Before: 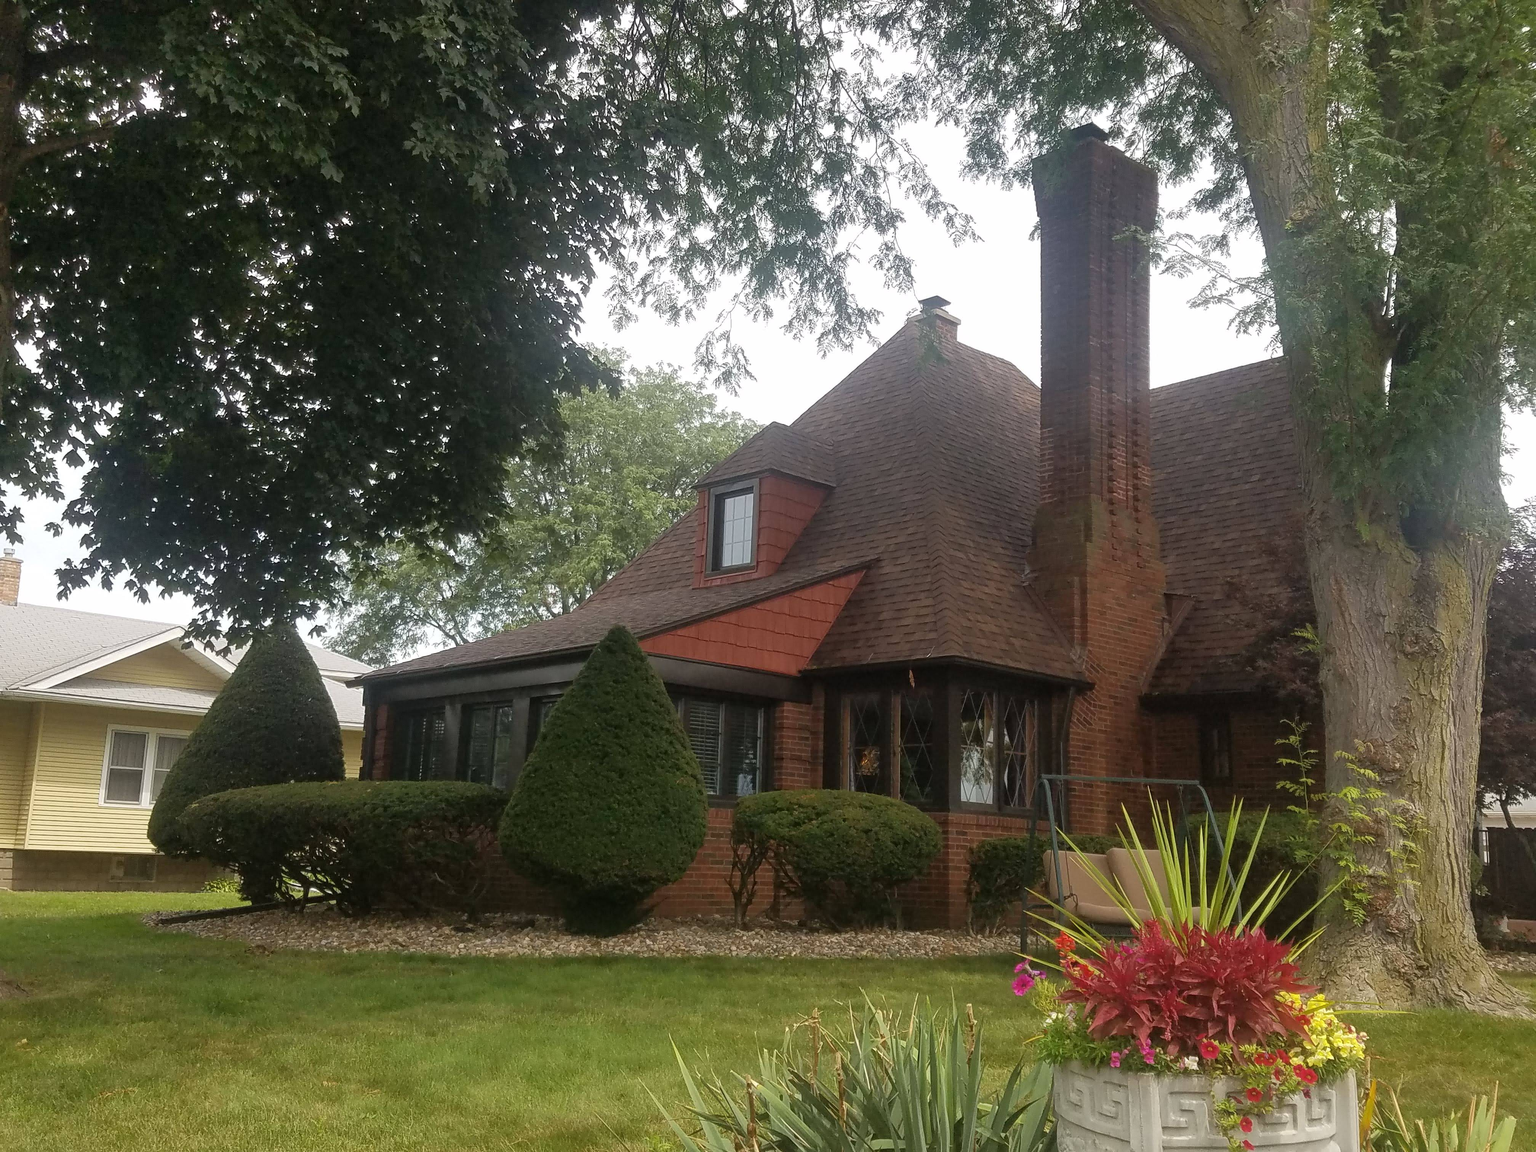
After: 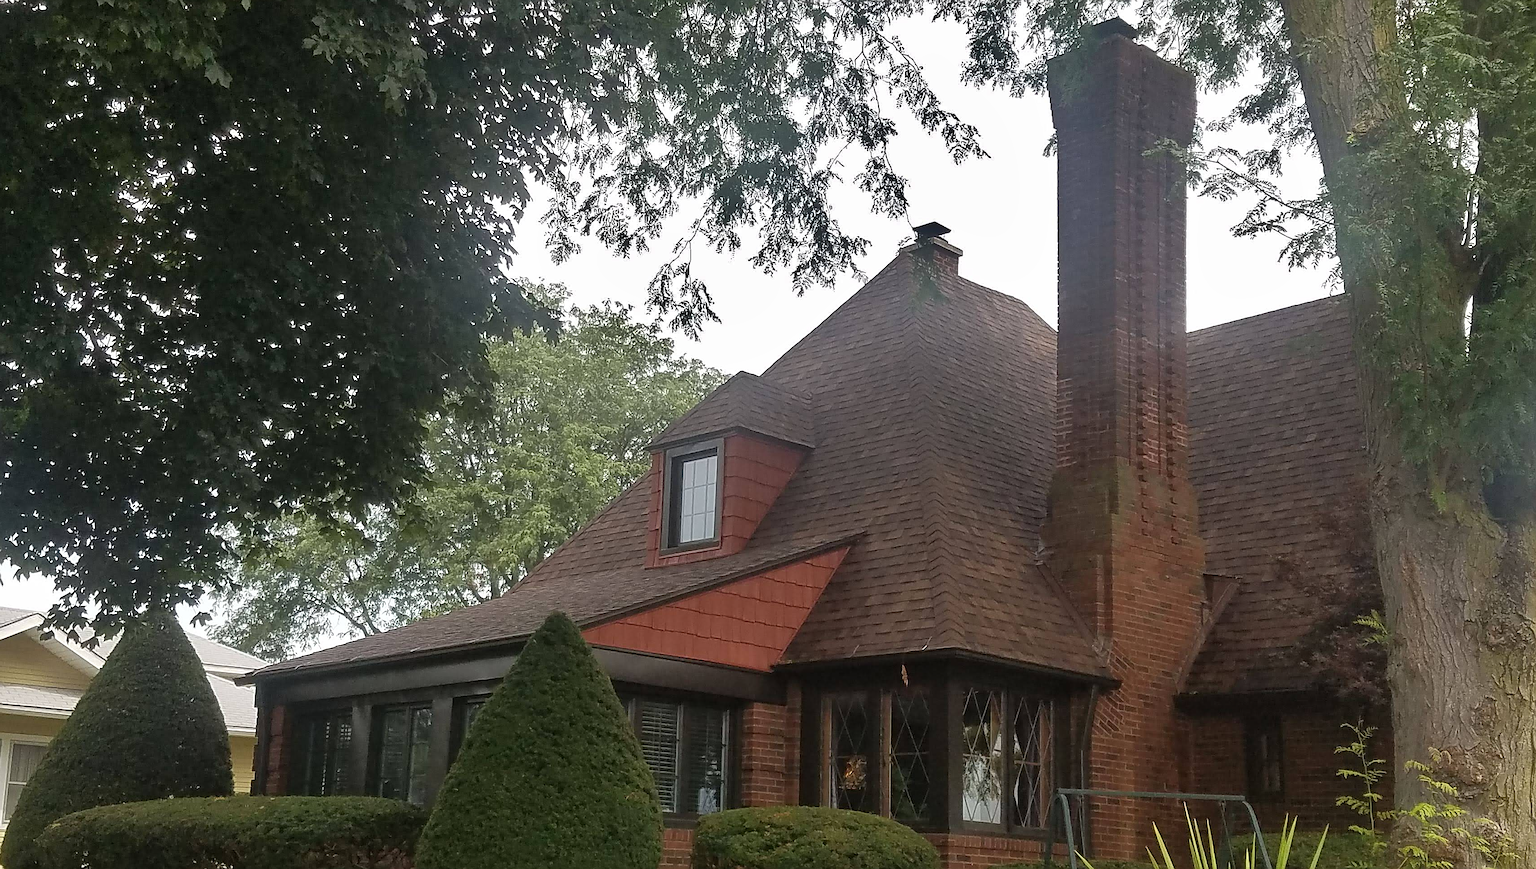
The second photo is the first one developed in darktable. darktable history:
crop and rotate: left 9.635%, top 9.433%, right 5.891%, bottom 26.793%
sharpen: amount 0.6
shadows and highlights: shadows 24.26, highlights -77.68, soften with gaussian
